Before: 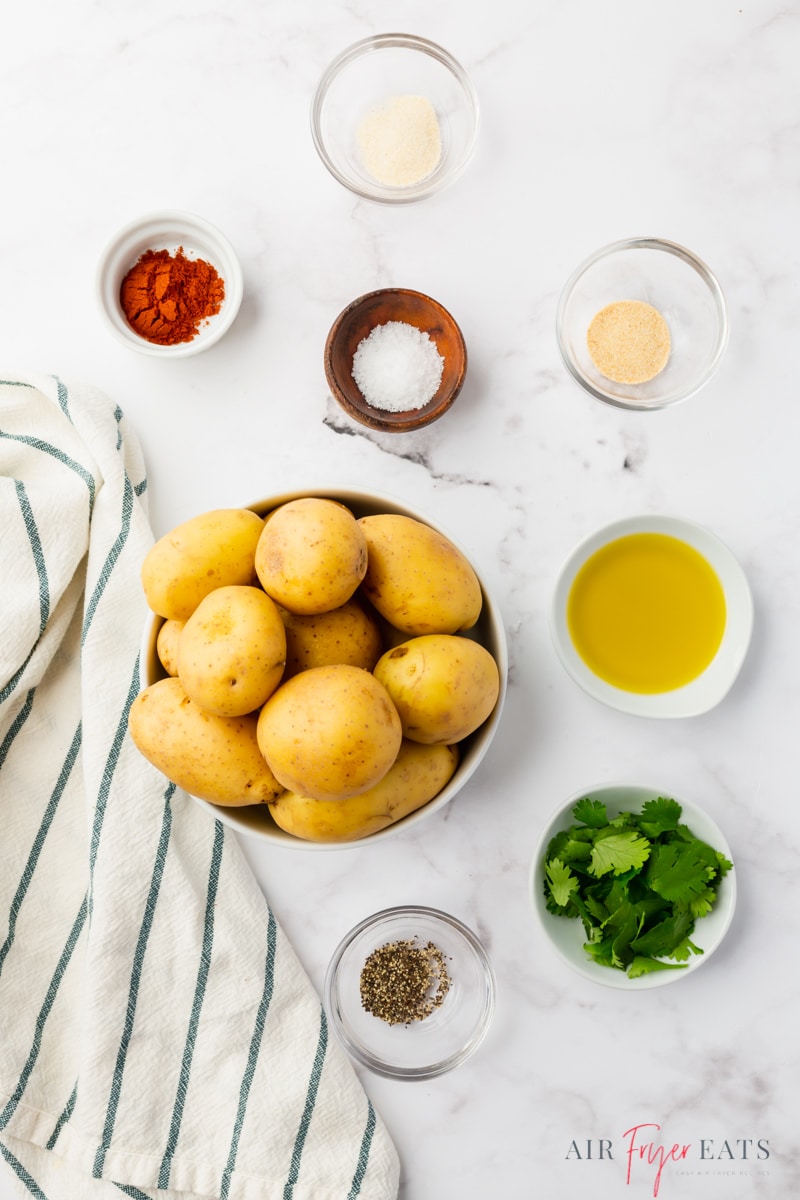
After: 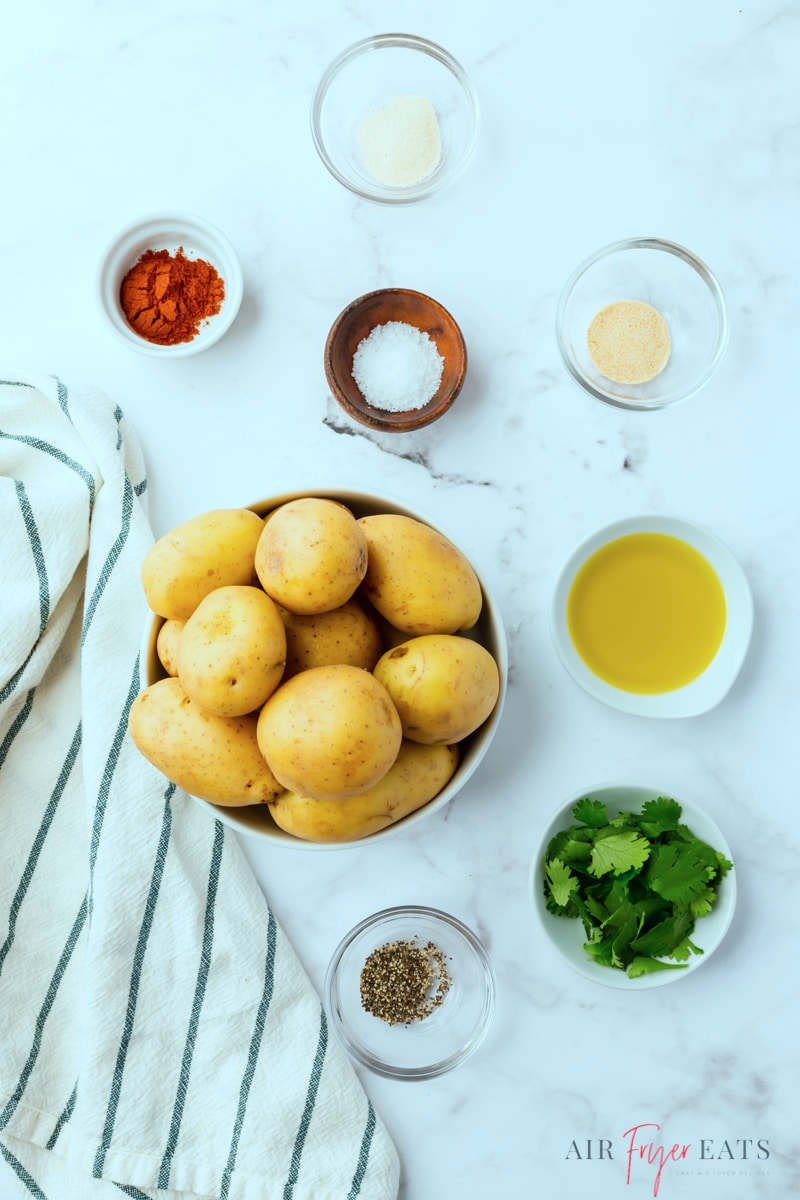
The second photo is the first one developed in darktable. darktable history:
color correction: highlights a* -10.26, highlights b* -10.48
